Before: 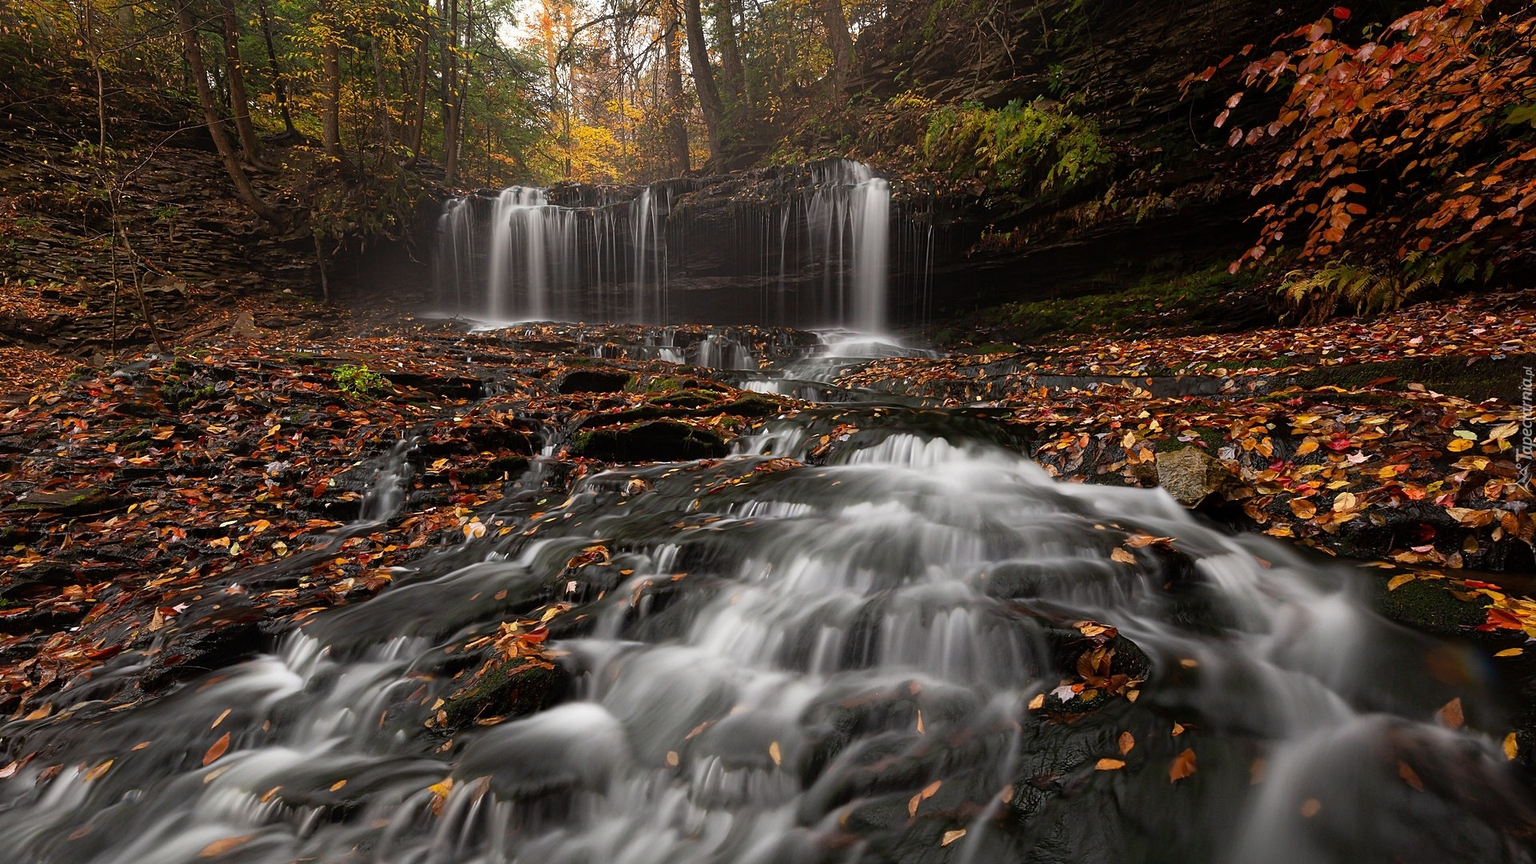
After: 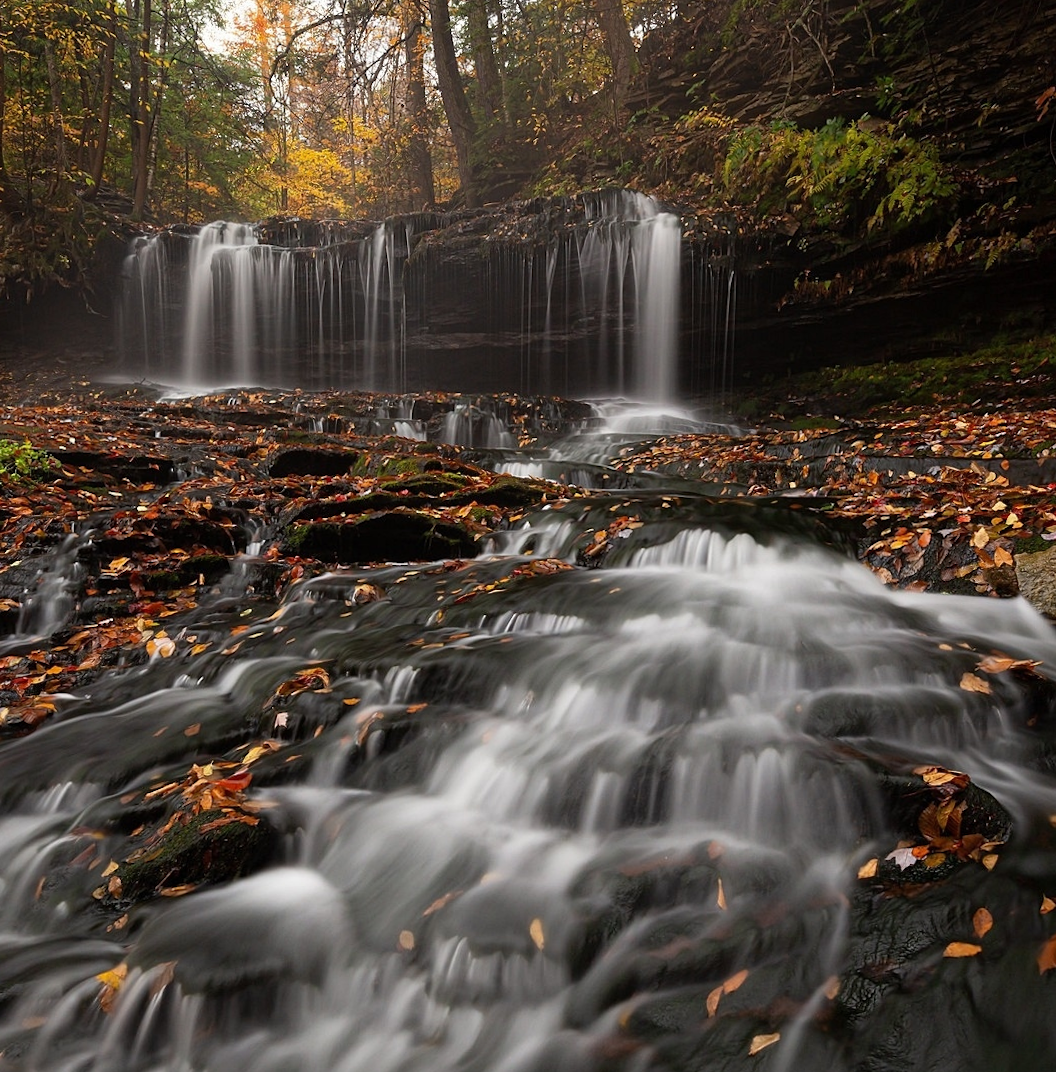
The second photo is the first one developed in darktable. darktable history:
crop: left 21.674%, right 22.086%
rotate and perspective: rotation 0.226°, lens shift (vertical) -0.042, crop left 0.023, crop right 0.982, crop top 0.006, crop bottom 0.994
